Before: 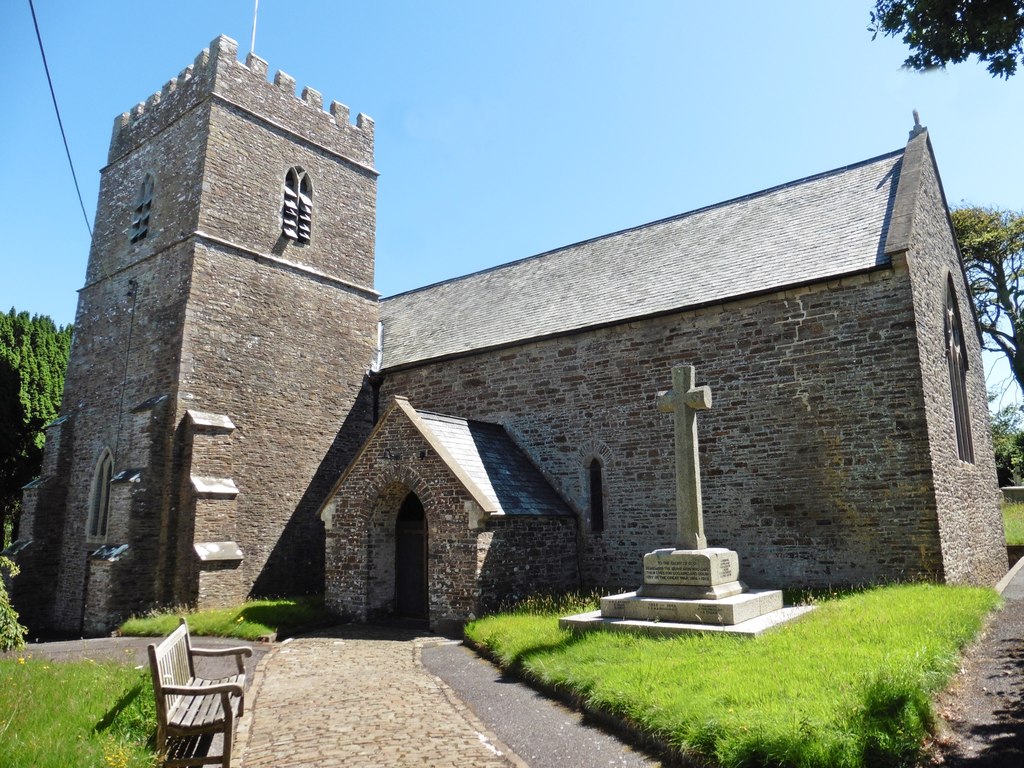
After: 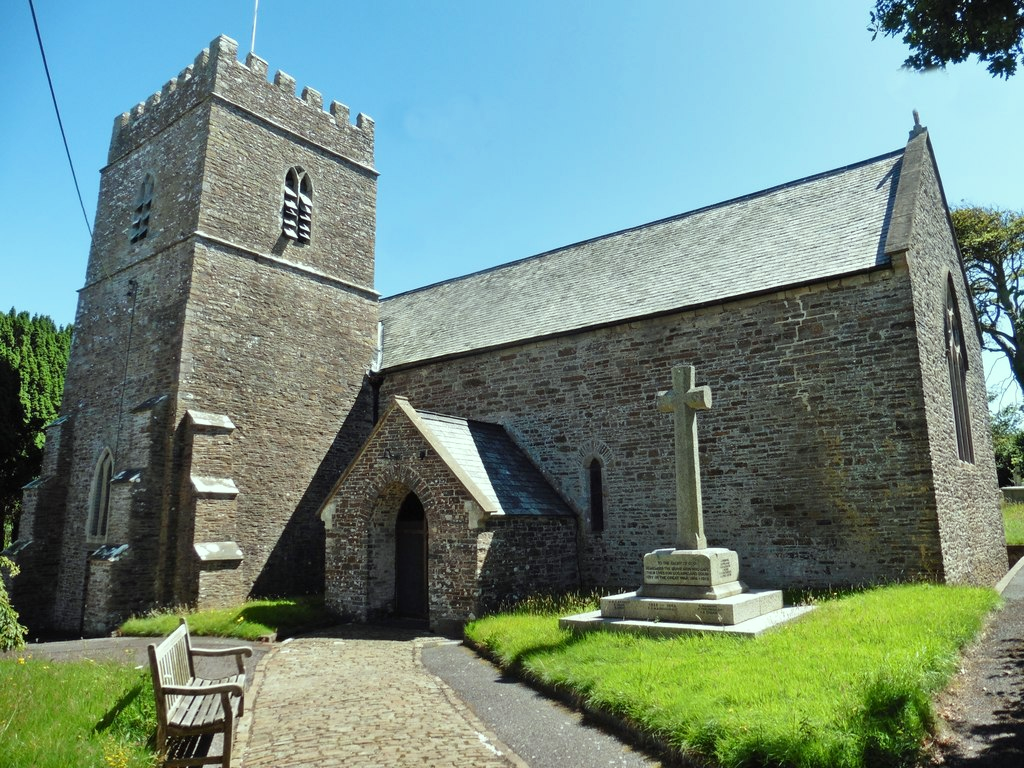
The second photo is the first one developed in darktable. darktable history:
color correction: highlights a* -8, highlights b* 3.1
white balance: emerald 1
shadows and highlights: shadows 22.7, highlights -48.71, soften with gaussian
